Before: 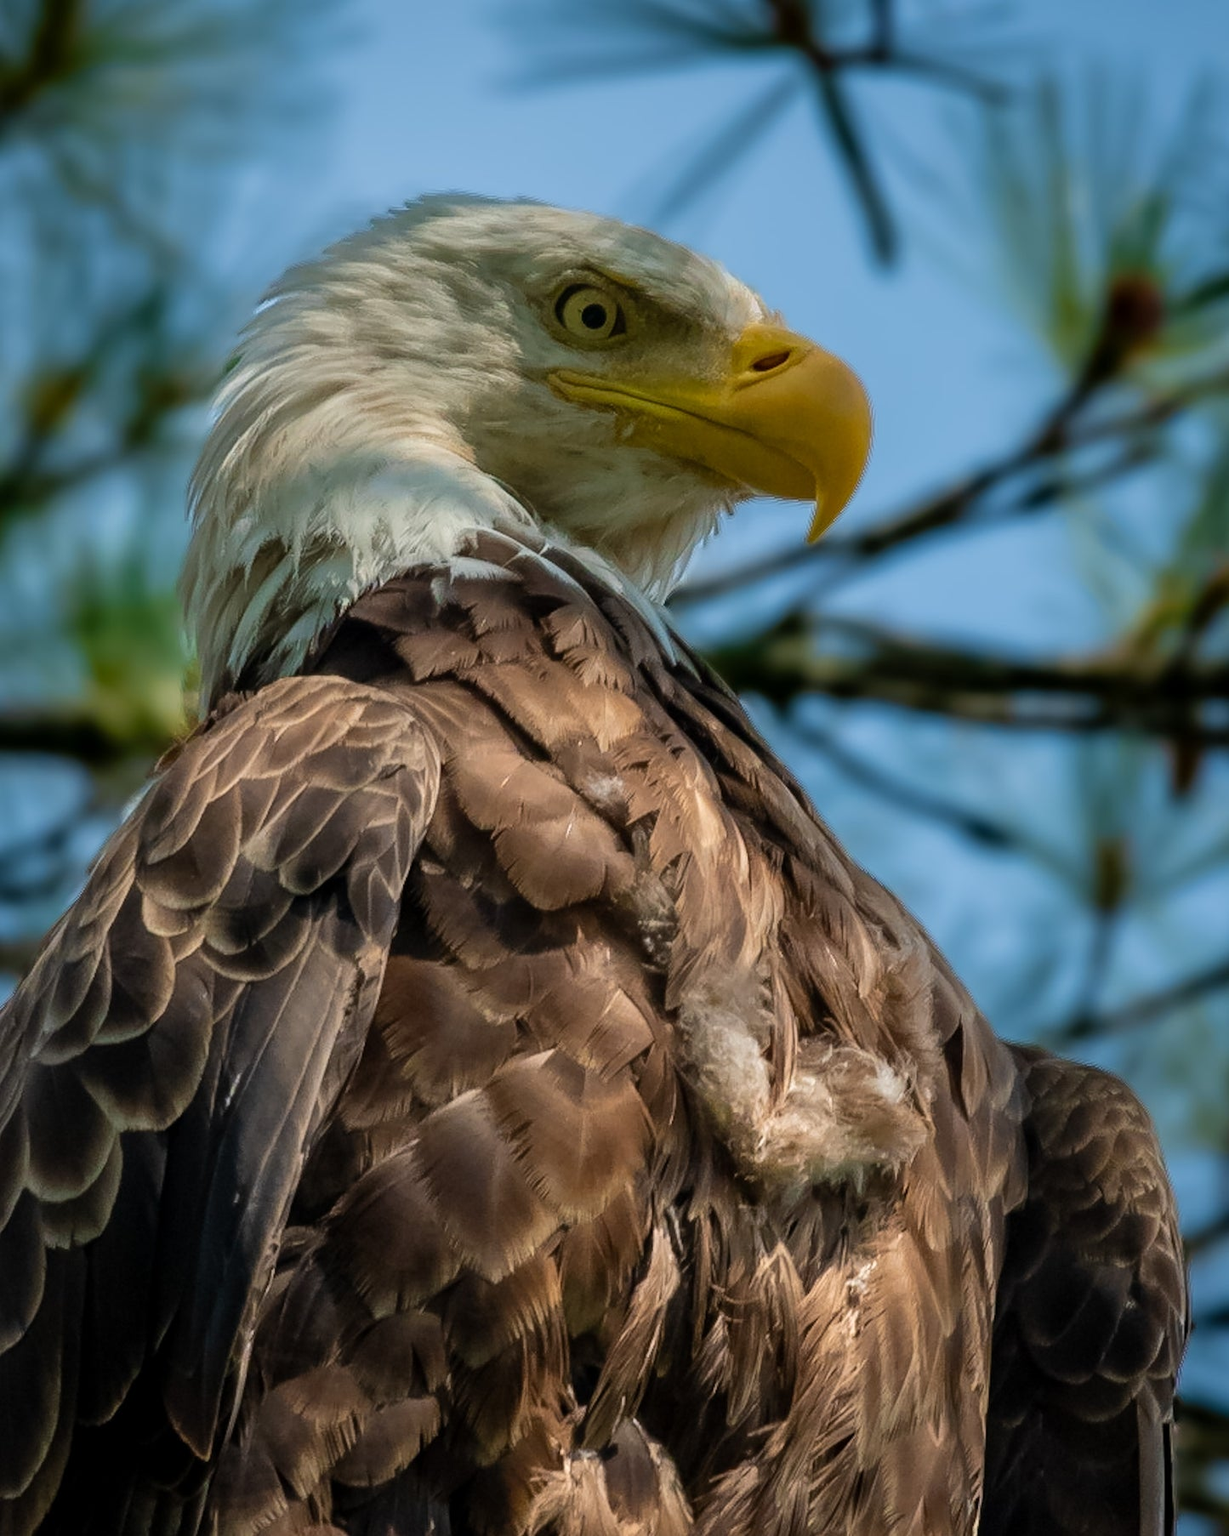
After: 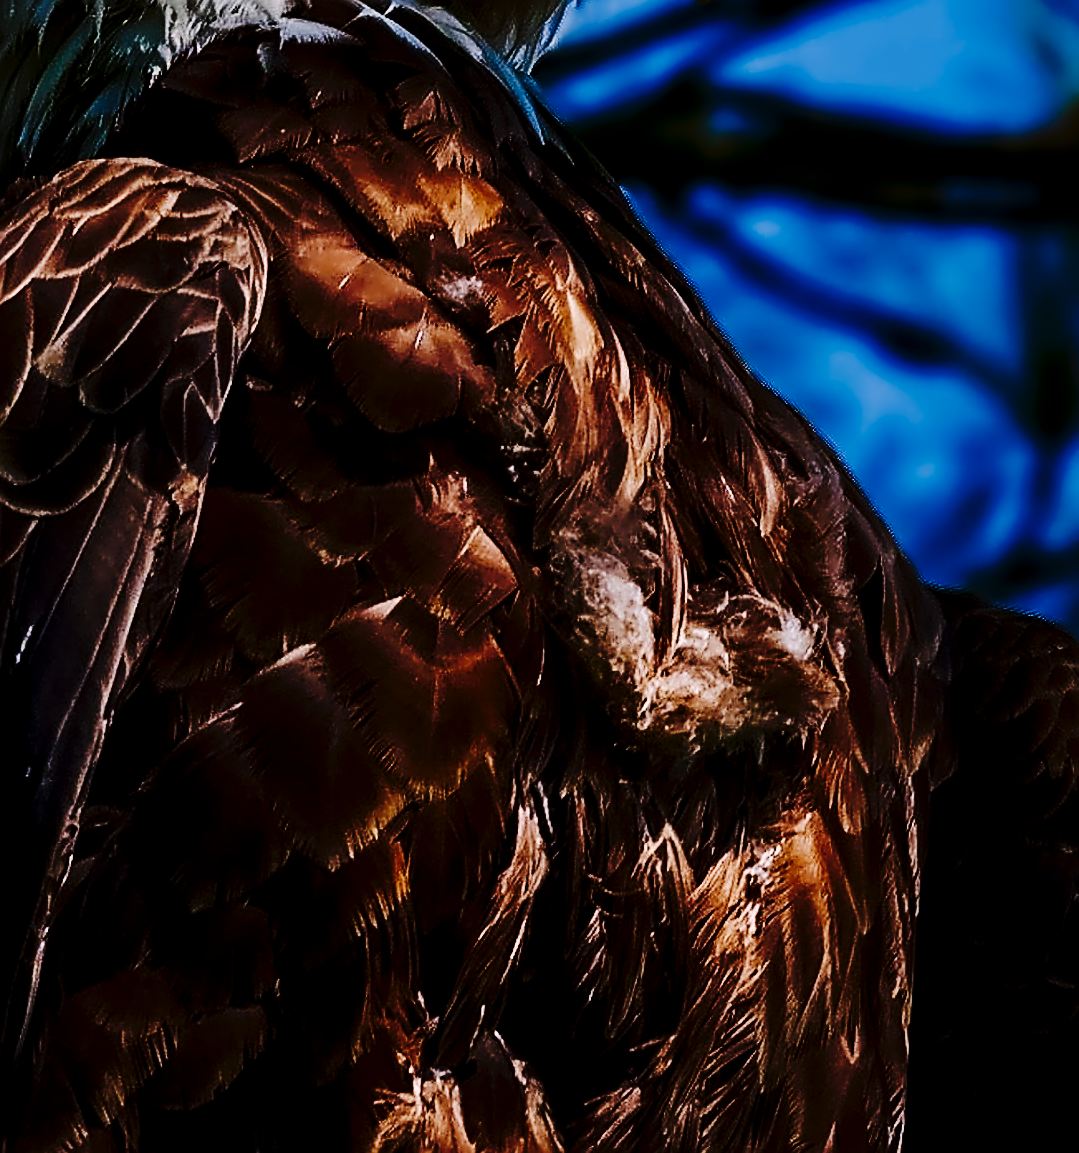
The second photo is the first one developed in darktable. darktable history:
filmic rgb: black relative exposure -11.79 EV, white relative exposure 5.41 EV, hardness 4.49, latitude 49.03%, contrast 1.144, color science v4 (2020)
haze removal: compatibility mode true, adaptive false
tone curve: curves: ch0 [(0, 0) (0.003, 0.003) (0.011, 0.009) (0.025, 0.018) (0.044, 0.027) (0.069, 0.034) (0.1, 0.043) (0.136, 0.056) (0.177, 0.084) (0.224, 0.138) (0.277, 0.203) (0.335, 0.329) (0.399, 0.451) (0.468, 0.572) (0.543, 0.671) (0.623, 0.754) (0.709, 0.821) (0.801, 0.88) (0.898, 0.938) (1, 1)], preserve colors none
sharpen: amount 0.999
crop and rotate: left 17.355%, top 35.295%, right 7.904%, bottom 0.853%
color calibration: illuminant as shot in camera, x 0.362, y 0.385, temperature 4541.85 K
contrast equalizer: octaves 7, y [[0.5, 0.542, 0.583, 0.625, 0.667, 0.708], [0.5 ×6], [0.5 ×6], [0, 0.033, 0.067, 0.1, 0.133, 0.167], [0, 0.05, 0.1, 0.15, 0.2, 0.25]], mix 0.336
contrast brightness saturation: contrast 0.091, brightness -0.609, saturation 0.172
